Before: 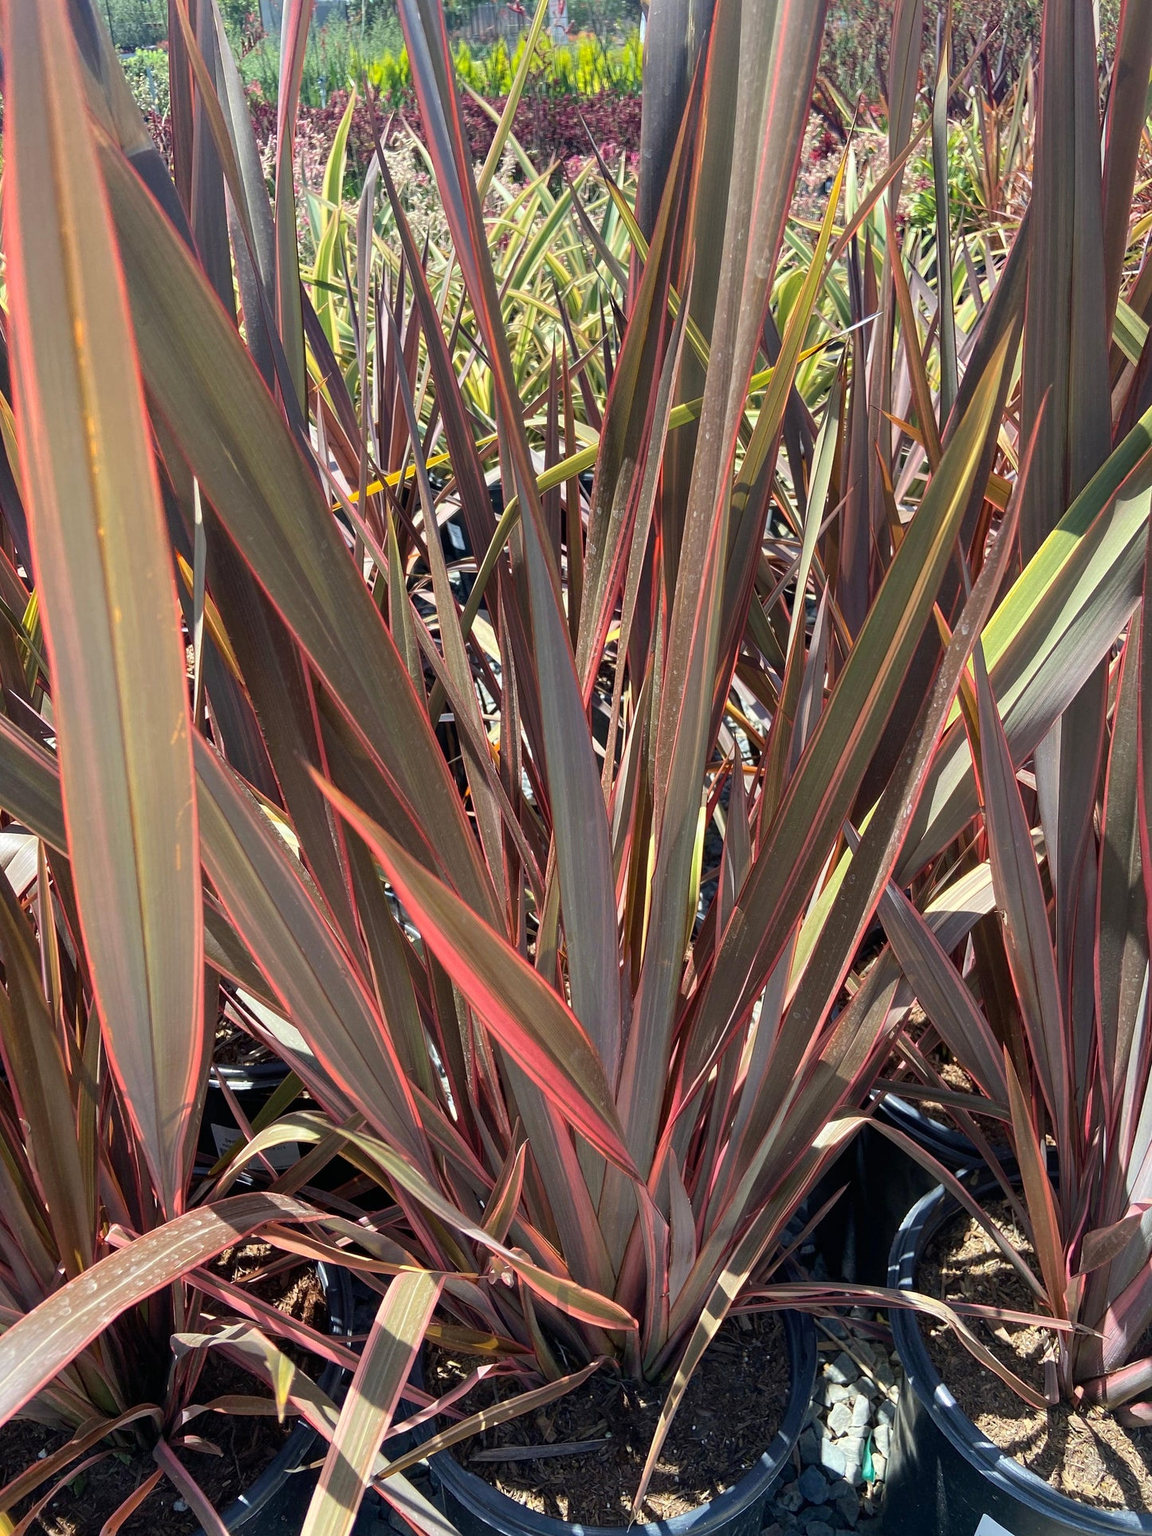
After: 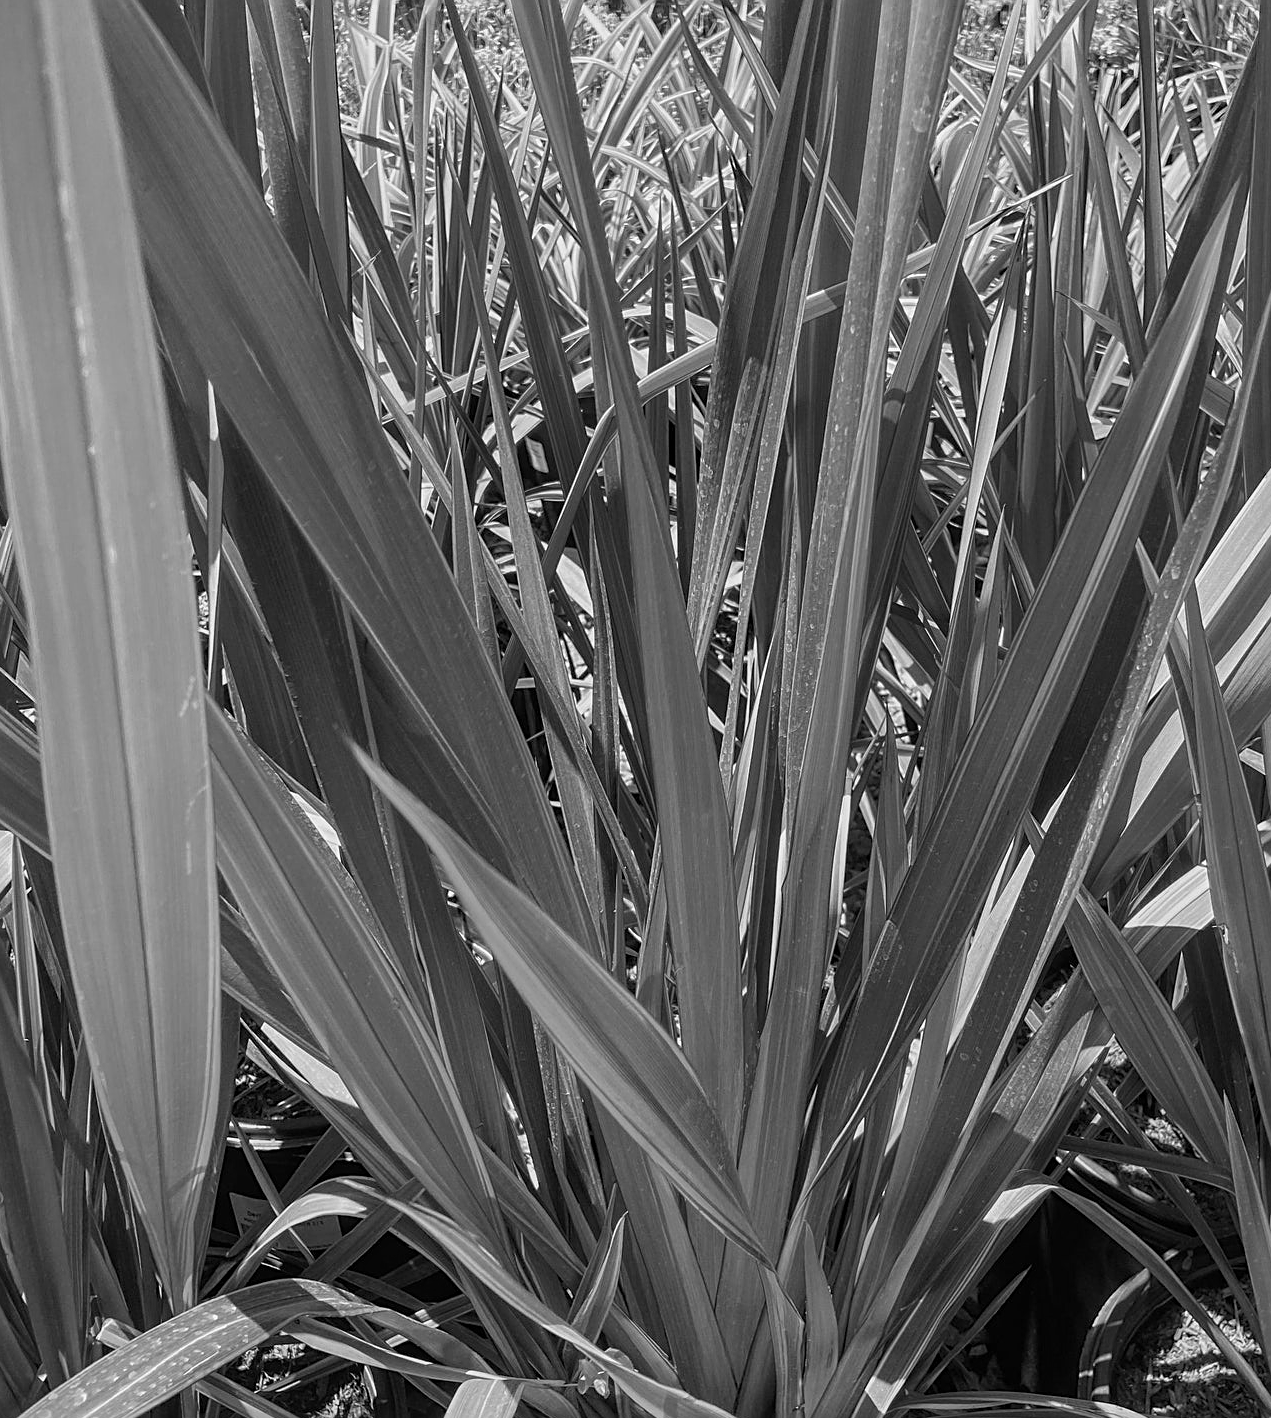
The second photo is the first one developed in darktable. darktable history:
crop and rotate: left 2.425%, top 11.305%, right 9.6%, bottom 15.08%
local contrast: detail 110%
monochrome: a 26.22, b 42.67, size 0.8
white balance: red 0.967, blue 1.049
sharpen: on, module defaults
